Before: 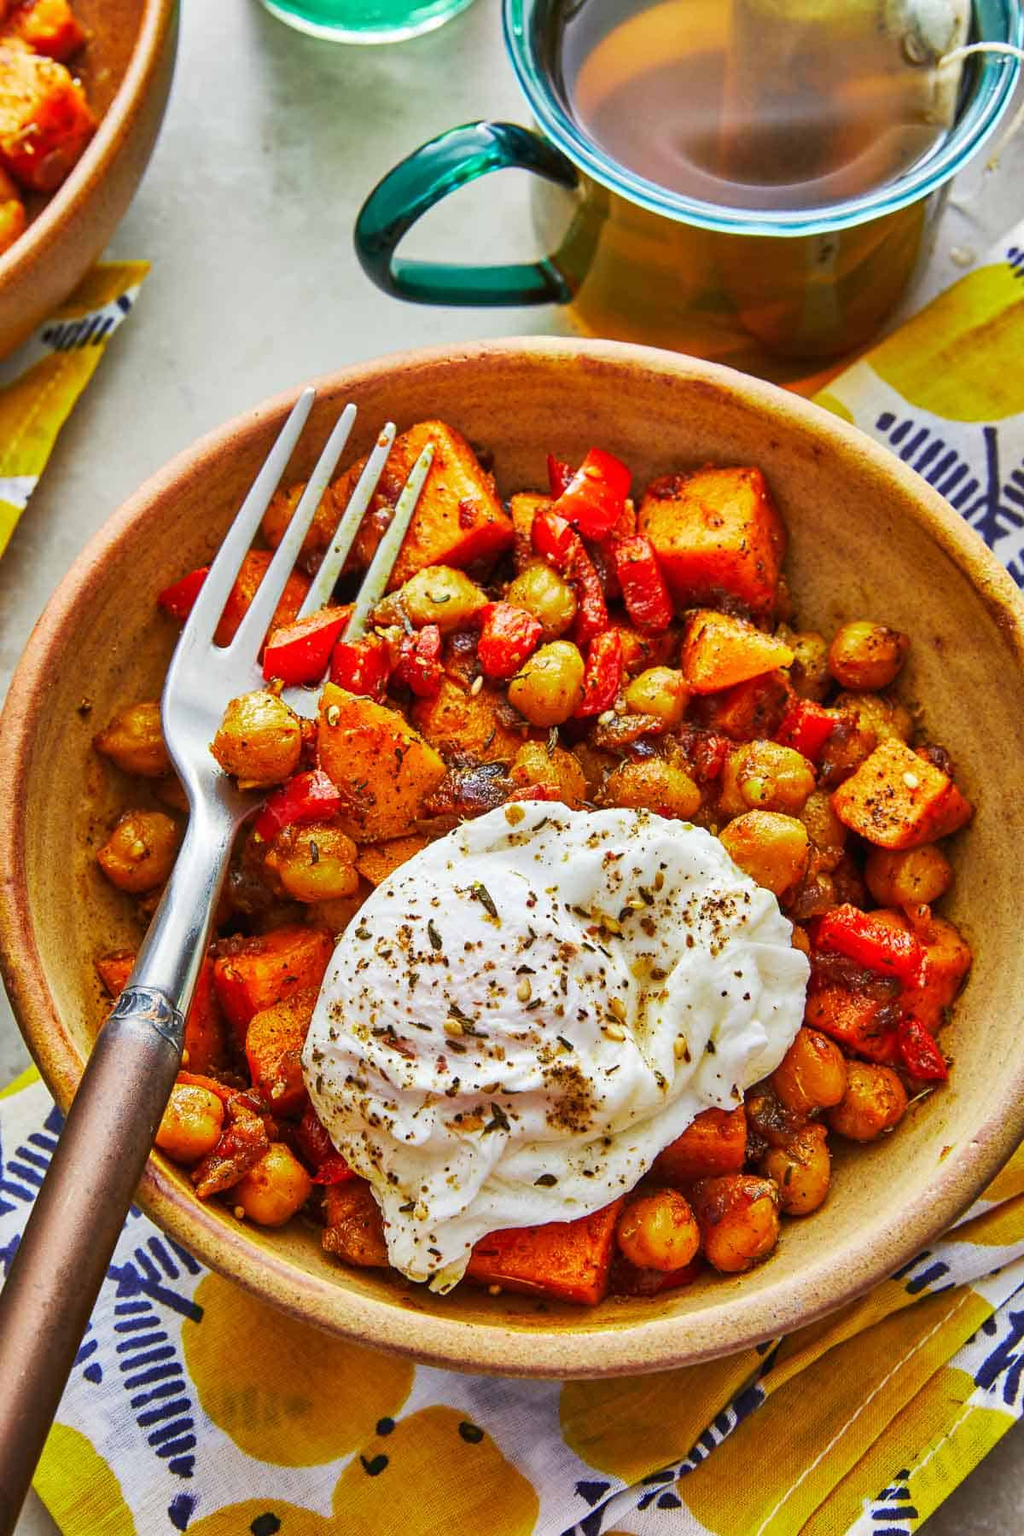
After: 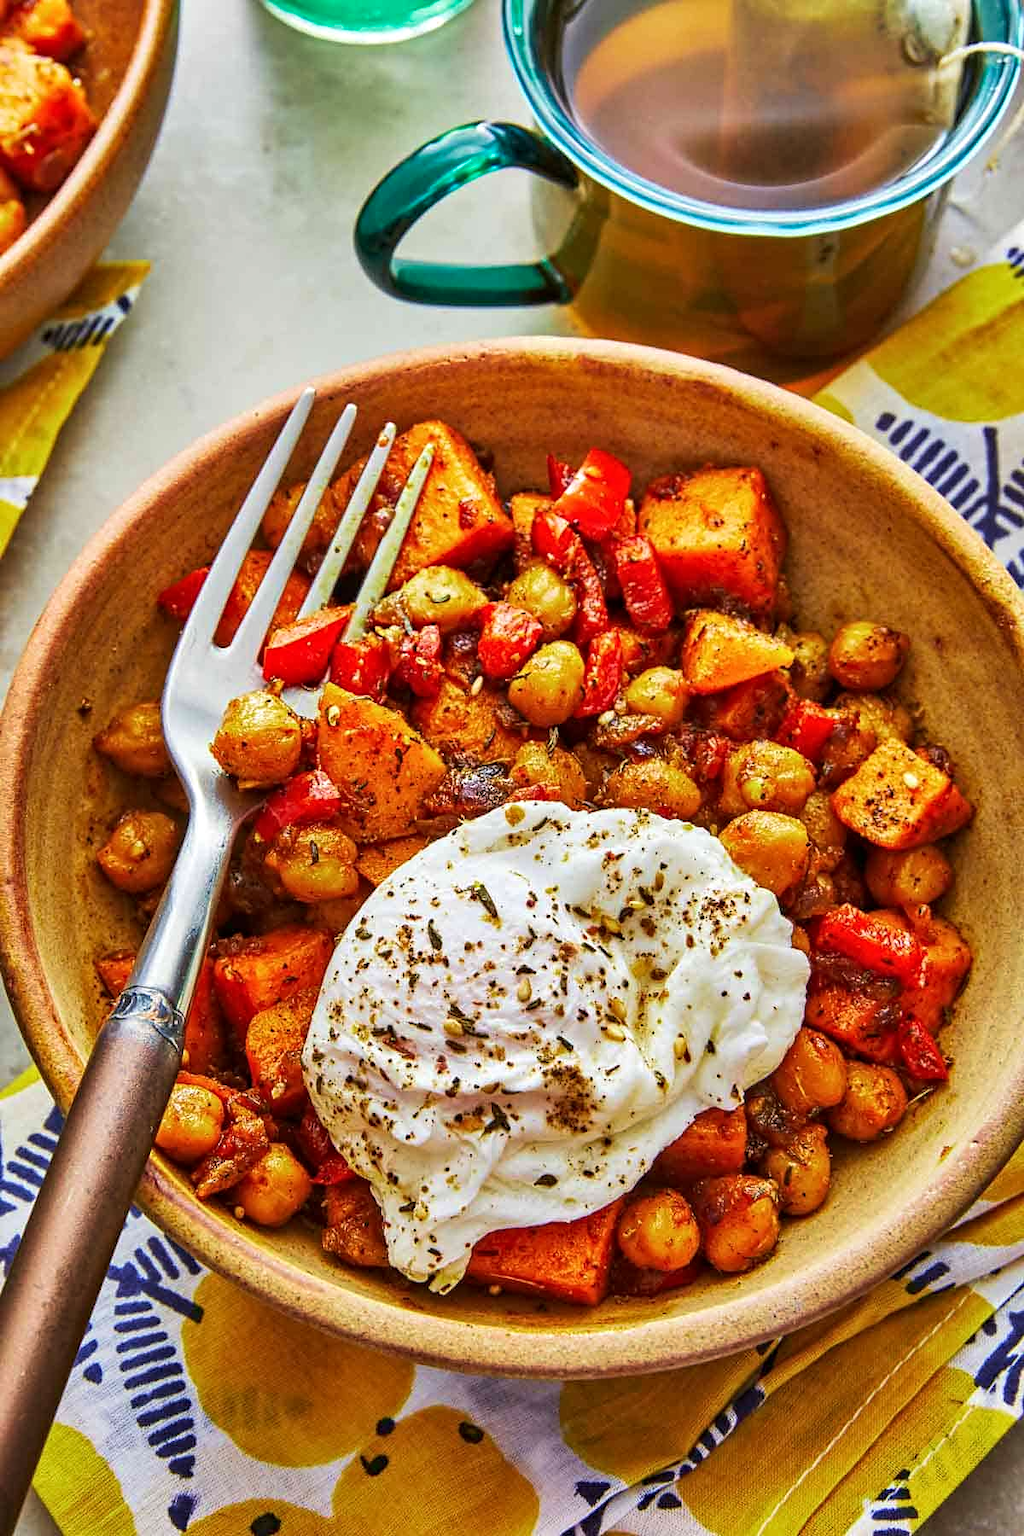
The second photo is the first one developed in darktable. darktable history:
contrast equalizer: octaves 7, y [[0.502, 0.505, 0.512, 0.529, 0.564, 0.588], [0.5 ×6], [0.502, 0.505, 0.512, 0.529, 0.564, 0.588], [0, 0.001, 0.001, 0.004, 0.008, 0.011], [0, 0.001, 0.001, 0.004, 0.008, 0.011]]
velvia: on, module defaults
